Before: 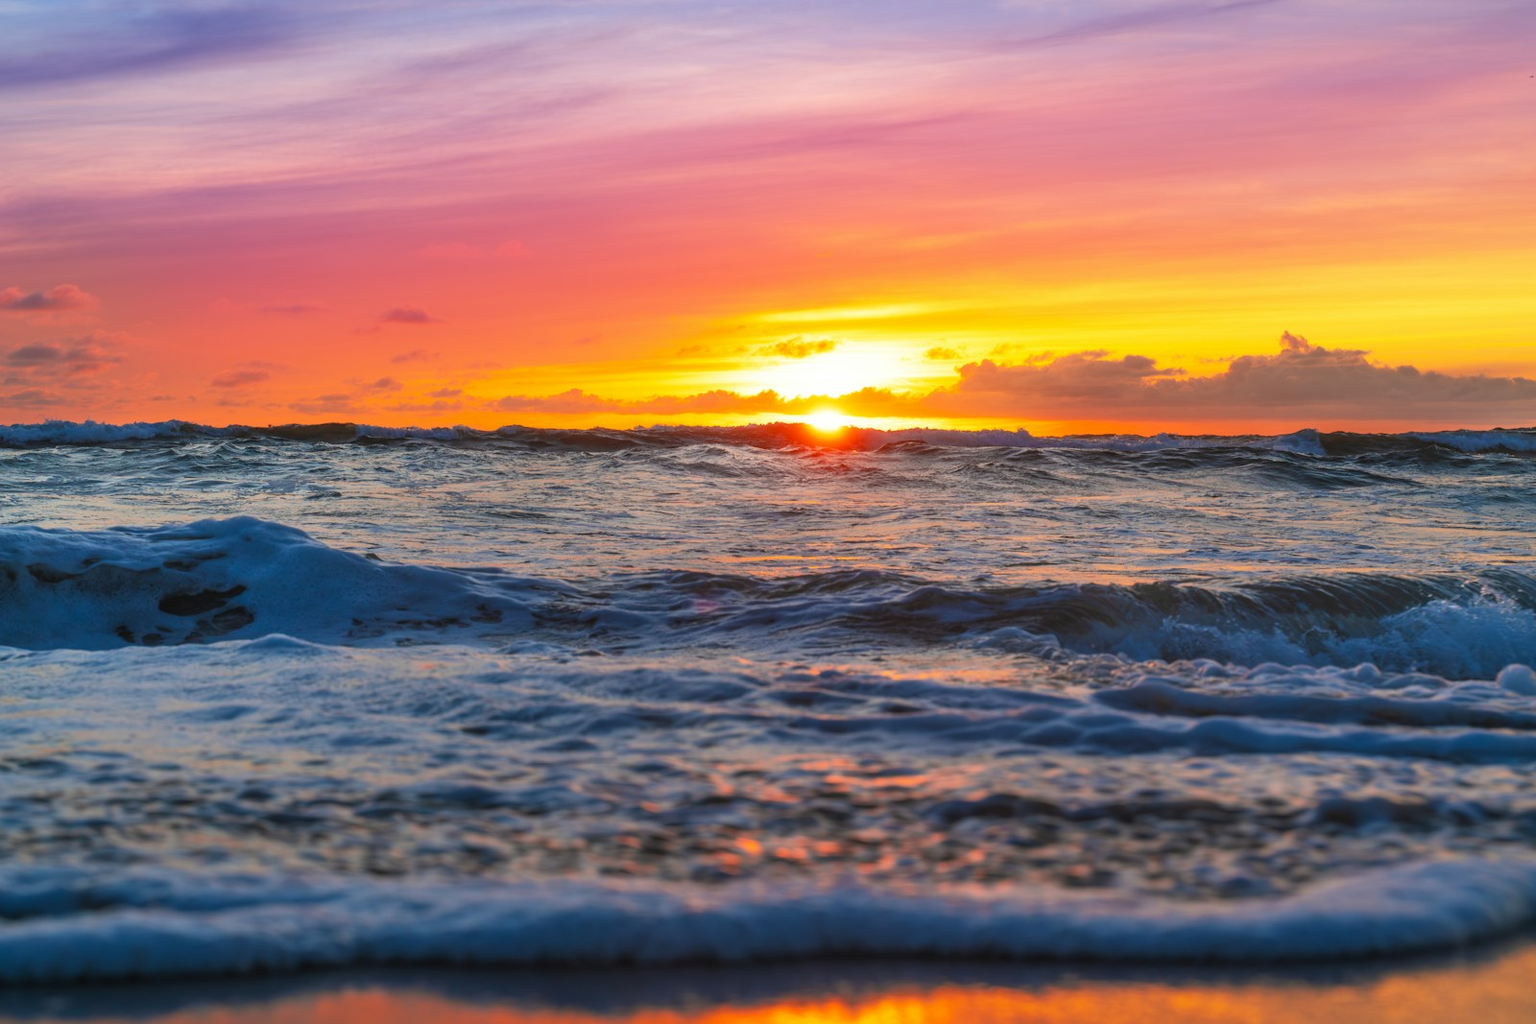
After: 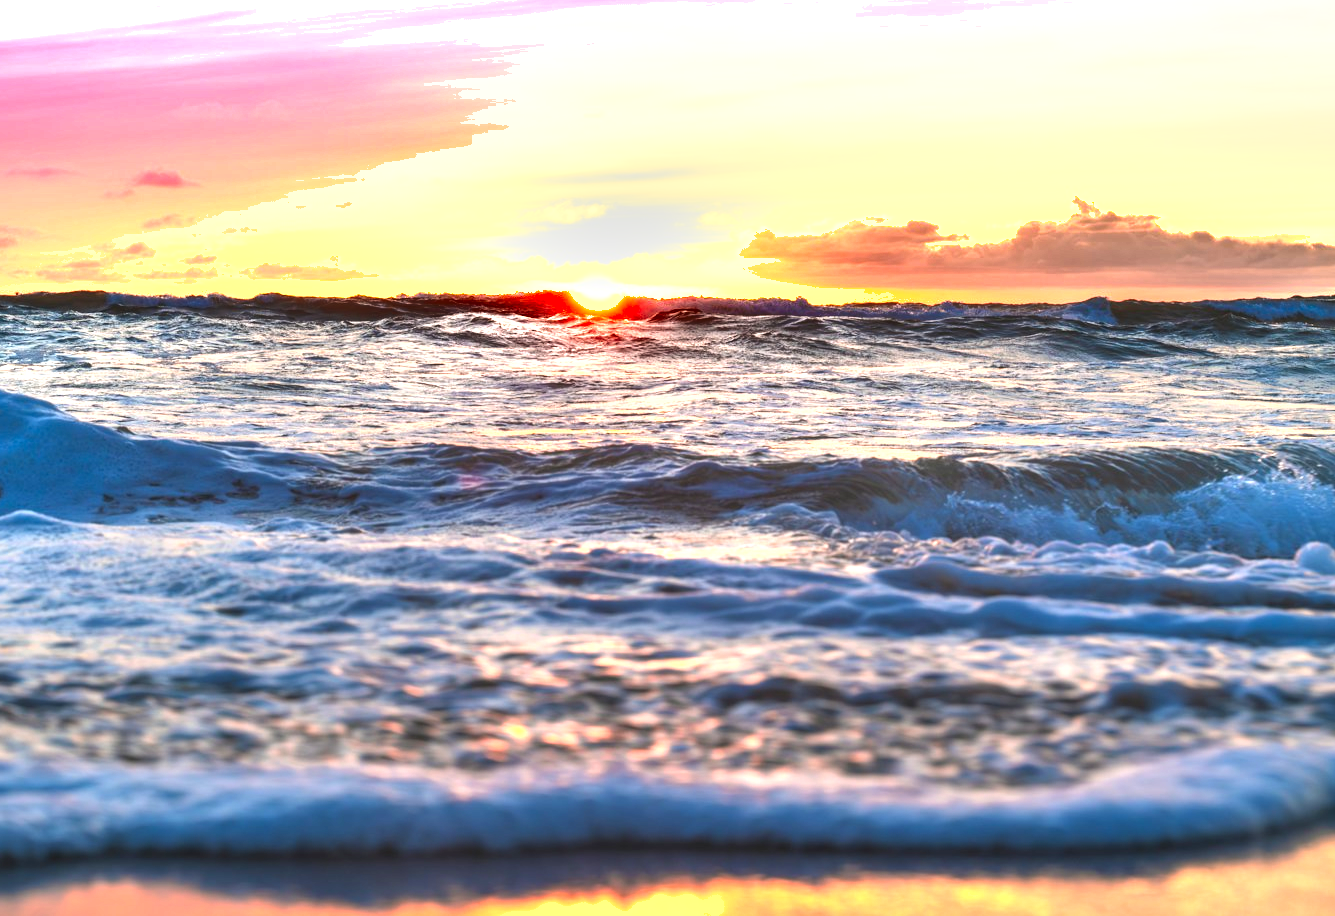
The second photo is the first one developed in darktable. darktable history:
shadows and highlights: white point adjustment 0.971, soften with gaussian
exposure: black level correction 0, exposure 1.445 EV, compensate highlight preservation false
crop: left 16.524%, top 14.103%
color correction: highlights a* -0.078, highlights b* 0.094
color zones: curves: ch0 [(0, 0.558) (0.143, 0.559) (0.286, 0.529) (0.429, 0.505) (0.571, 0.5) (0.714, 0.5) (0.857, 0.5) (1, 0.558)]; ch1 [(0, 0.469) (0.01, 0.469) (0.12, 0.446) (0.248, 0.469) (0.5, 0.5) (0.748, 0.5) (0.99, 0.469) (1, 0.469)]
